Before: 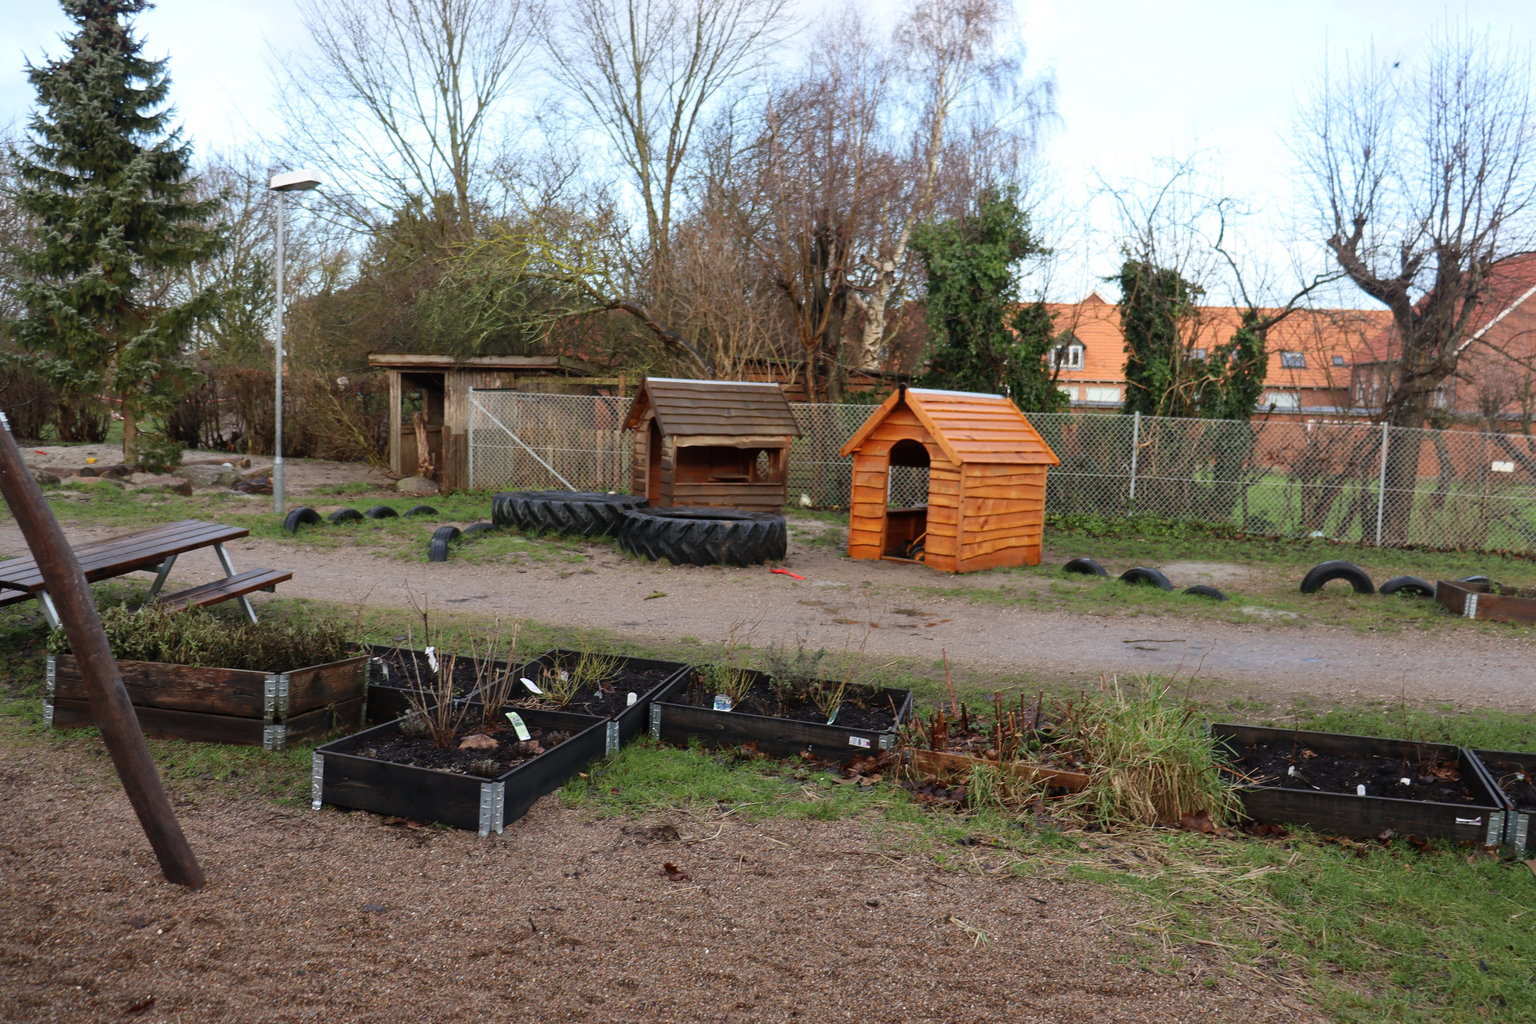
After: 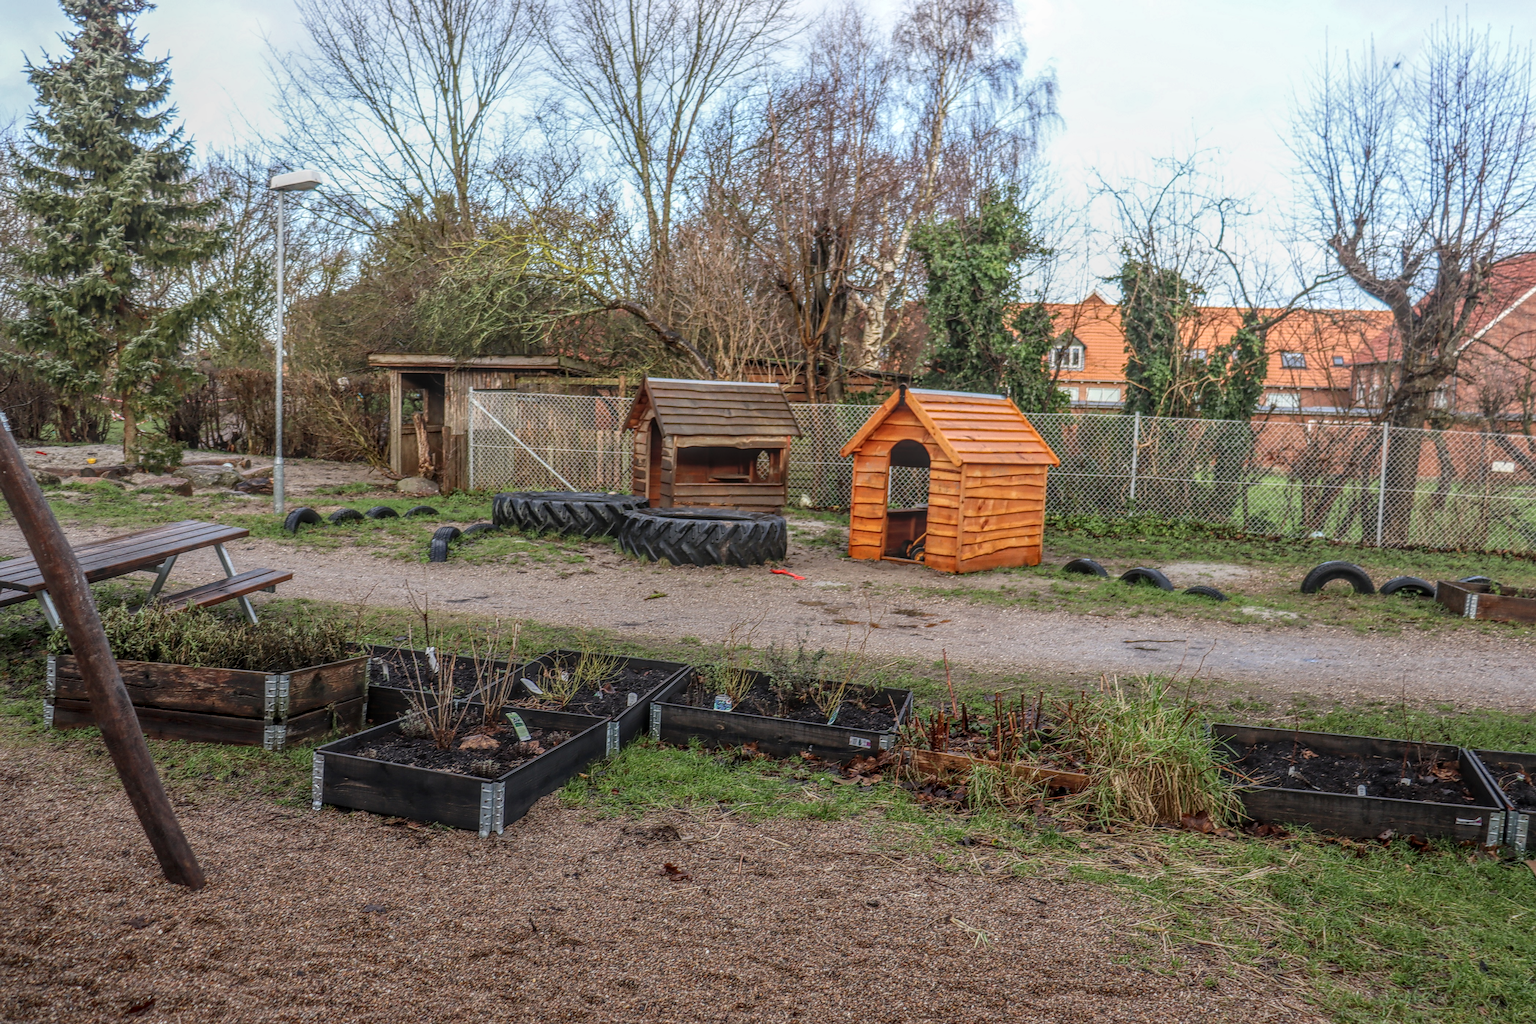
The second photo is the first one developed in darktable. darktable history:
white balance: emerald 1
local contrast: highlights 0%, shadows 0%, detail 200%, midtone range 0.25
sharpen: on, module defaults
